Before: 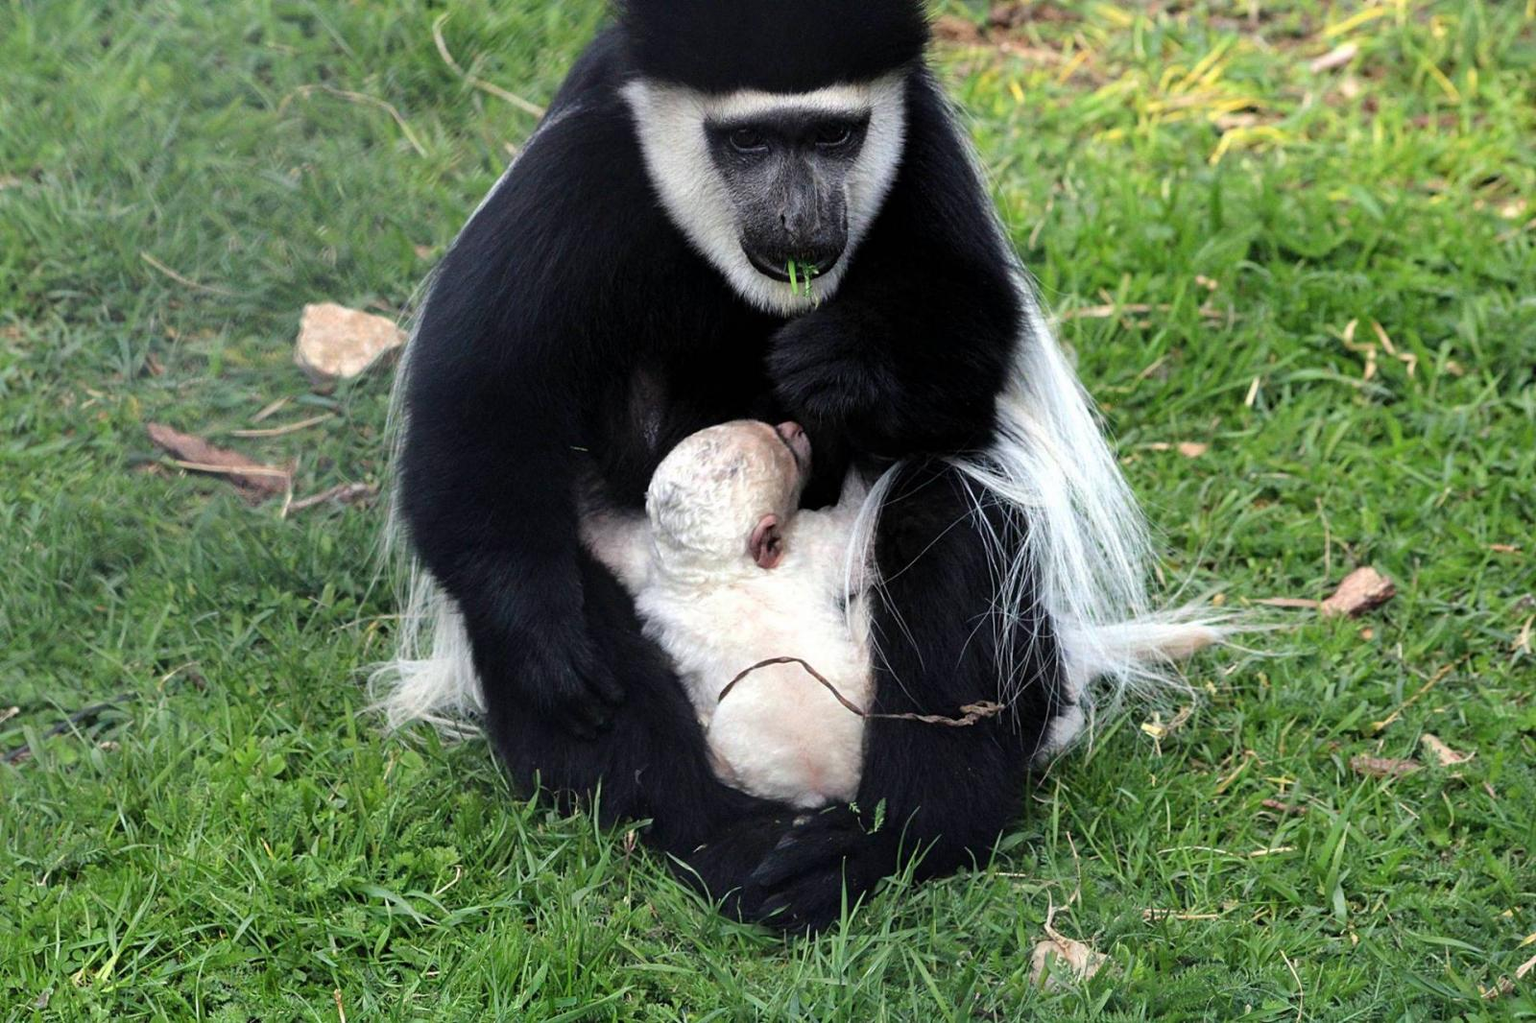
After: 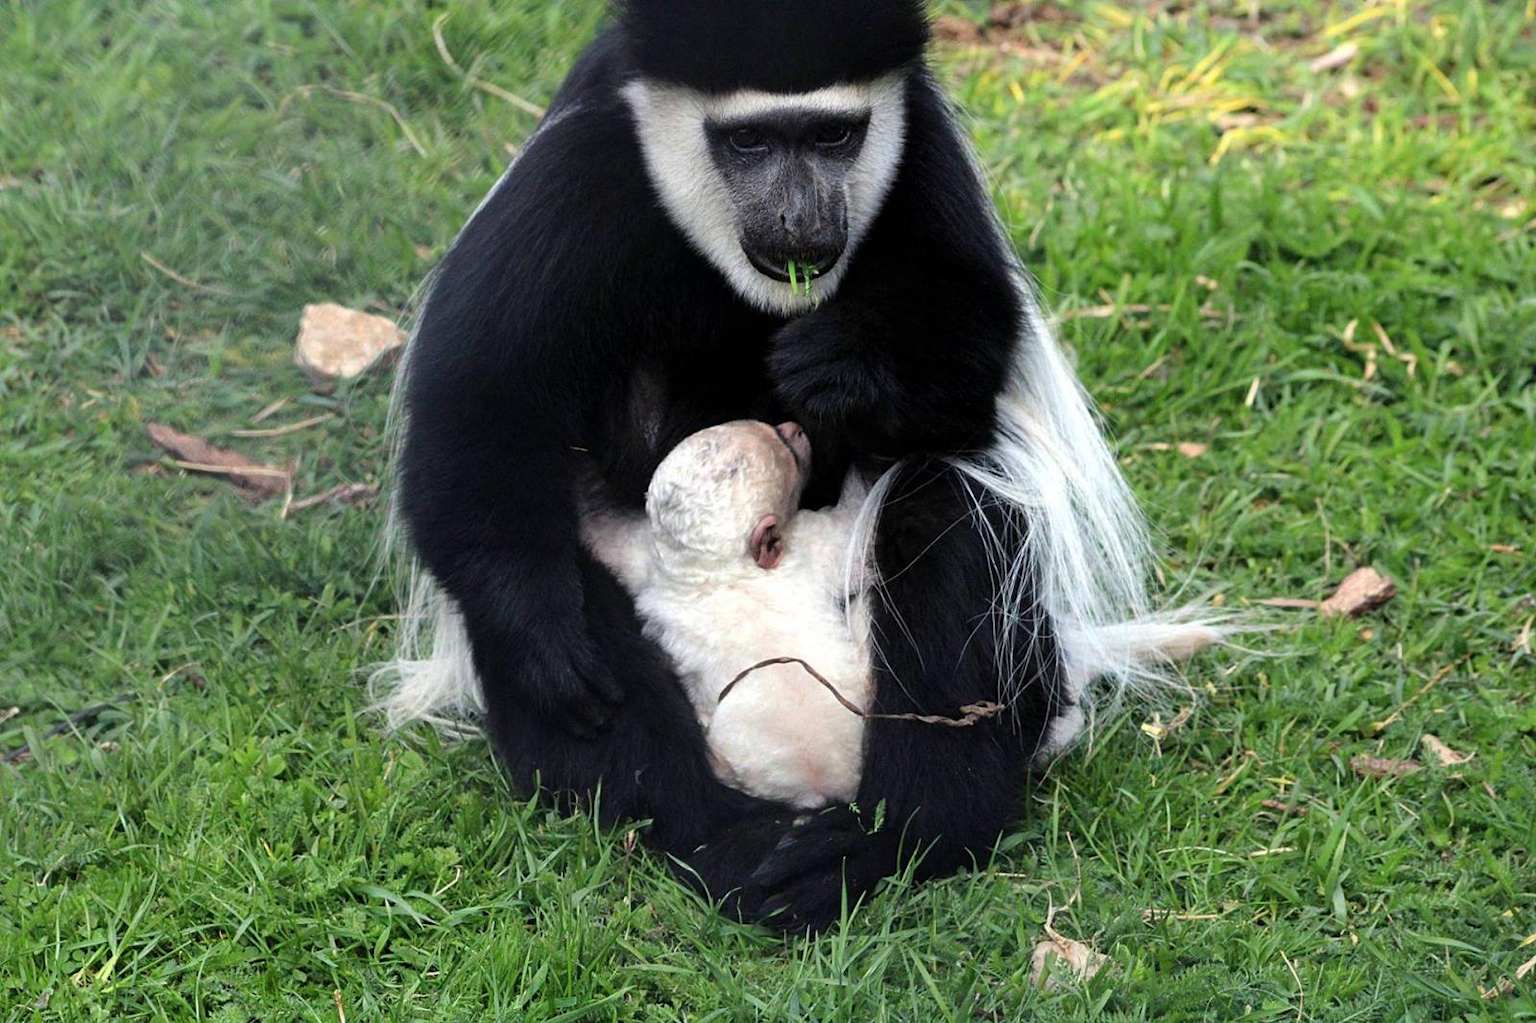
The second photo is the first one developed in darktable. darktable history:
shadows and highlights: radius 90.68, shadows -16.24, white point adjustment 0.217, highlights 30.92, compress 48.39%, soften with gaussian
